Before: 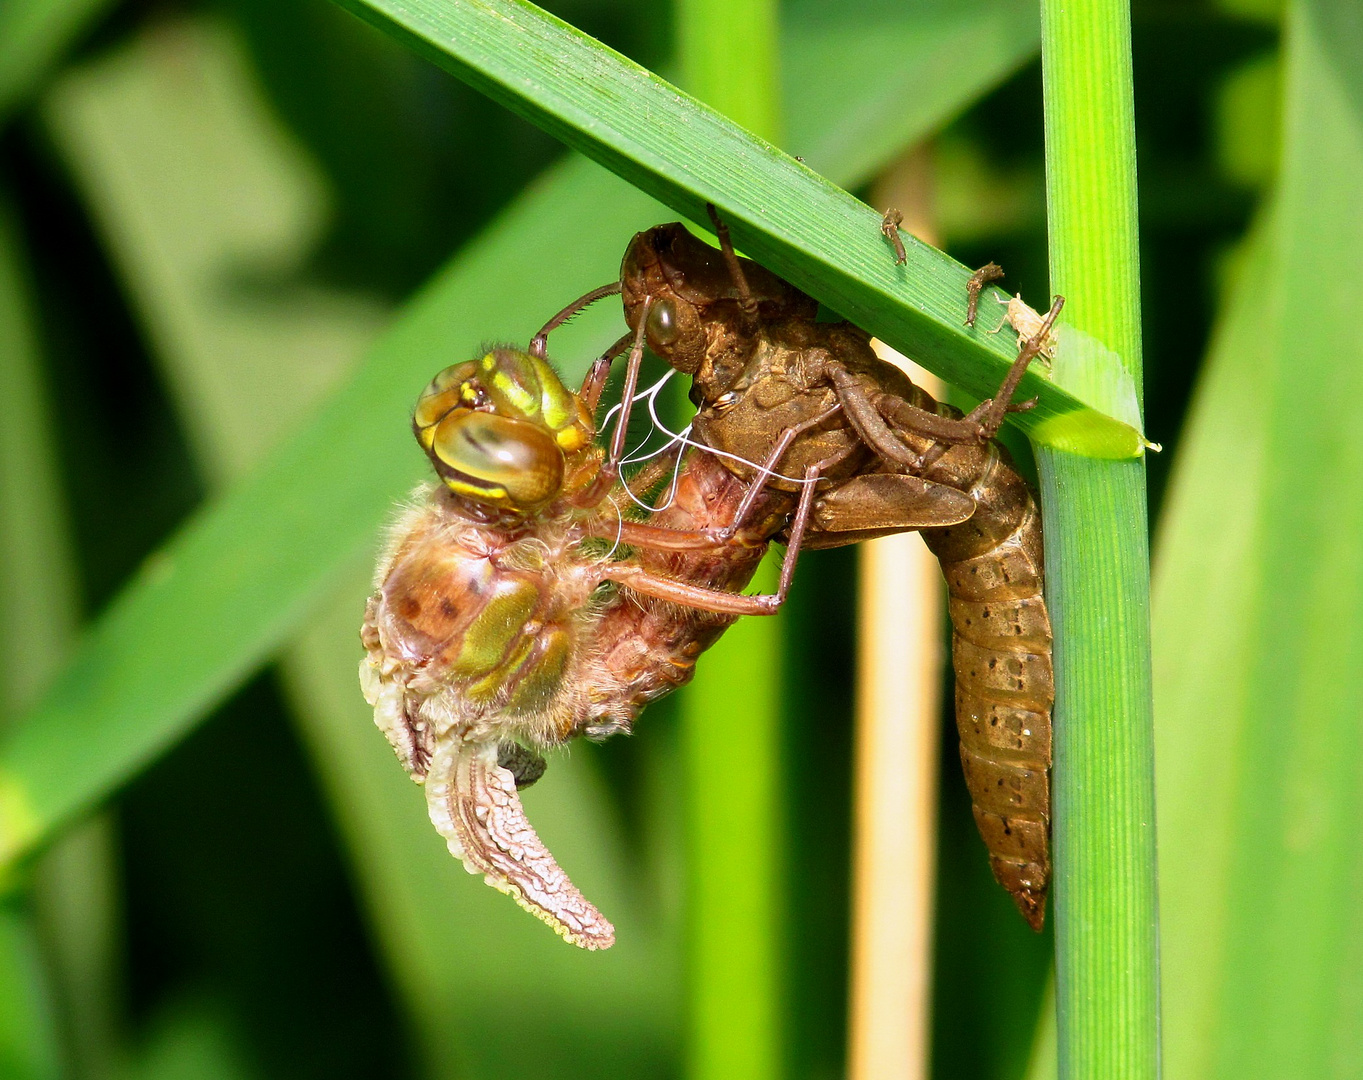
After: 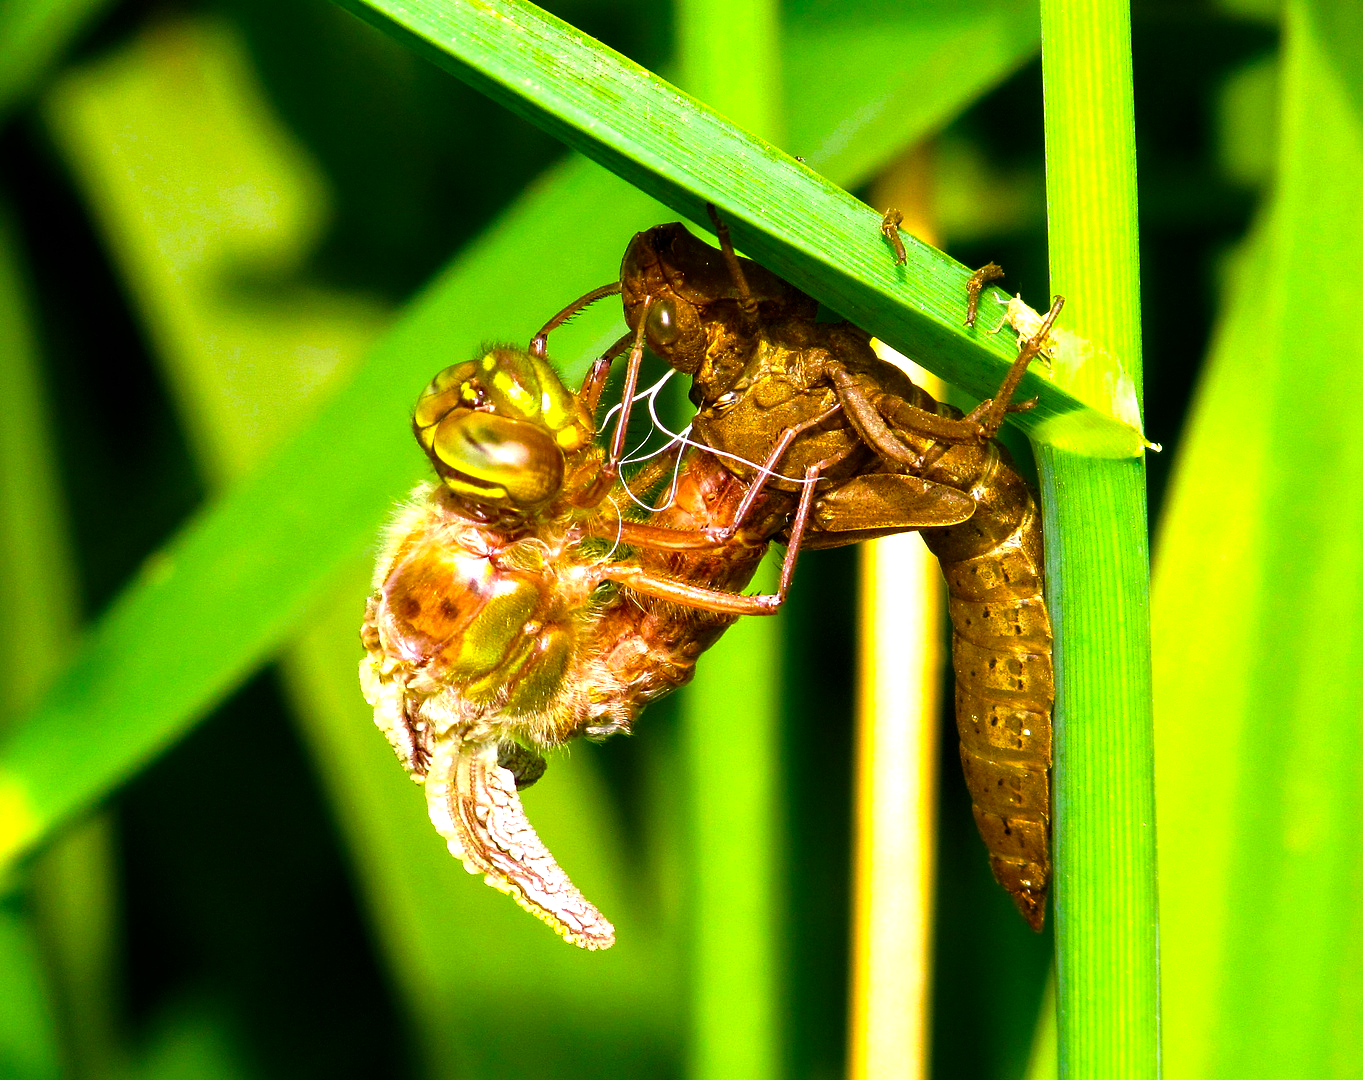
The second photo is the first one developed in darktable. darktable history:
levels: mode automatic, levels [0, 0.492, 0.984]
color balance rgb: linear chroma grading › global chroma 15.647%, perceptual saturation grading › global saturation 34.654%, perceptual saturation grading › highlights -29.884%, perceptual saturation grading › shadows 34.84%, perceptual brilliance grading › global brilliance 21.752%, perceptual brilliance grading › shadows -34.475%, global vibrance 34.55%
